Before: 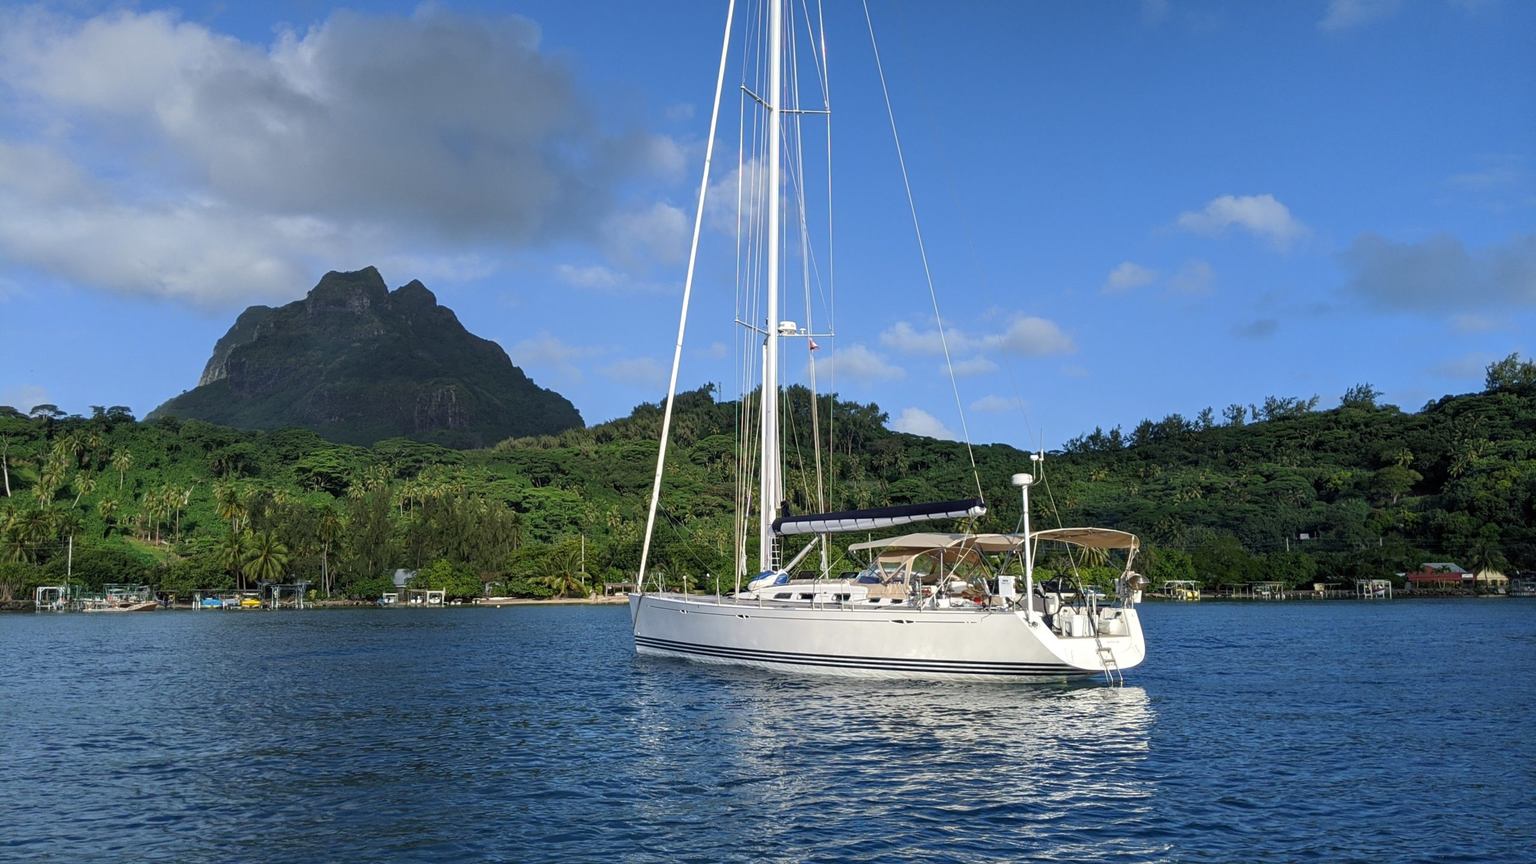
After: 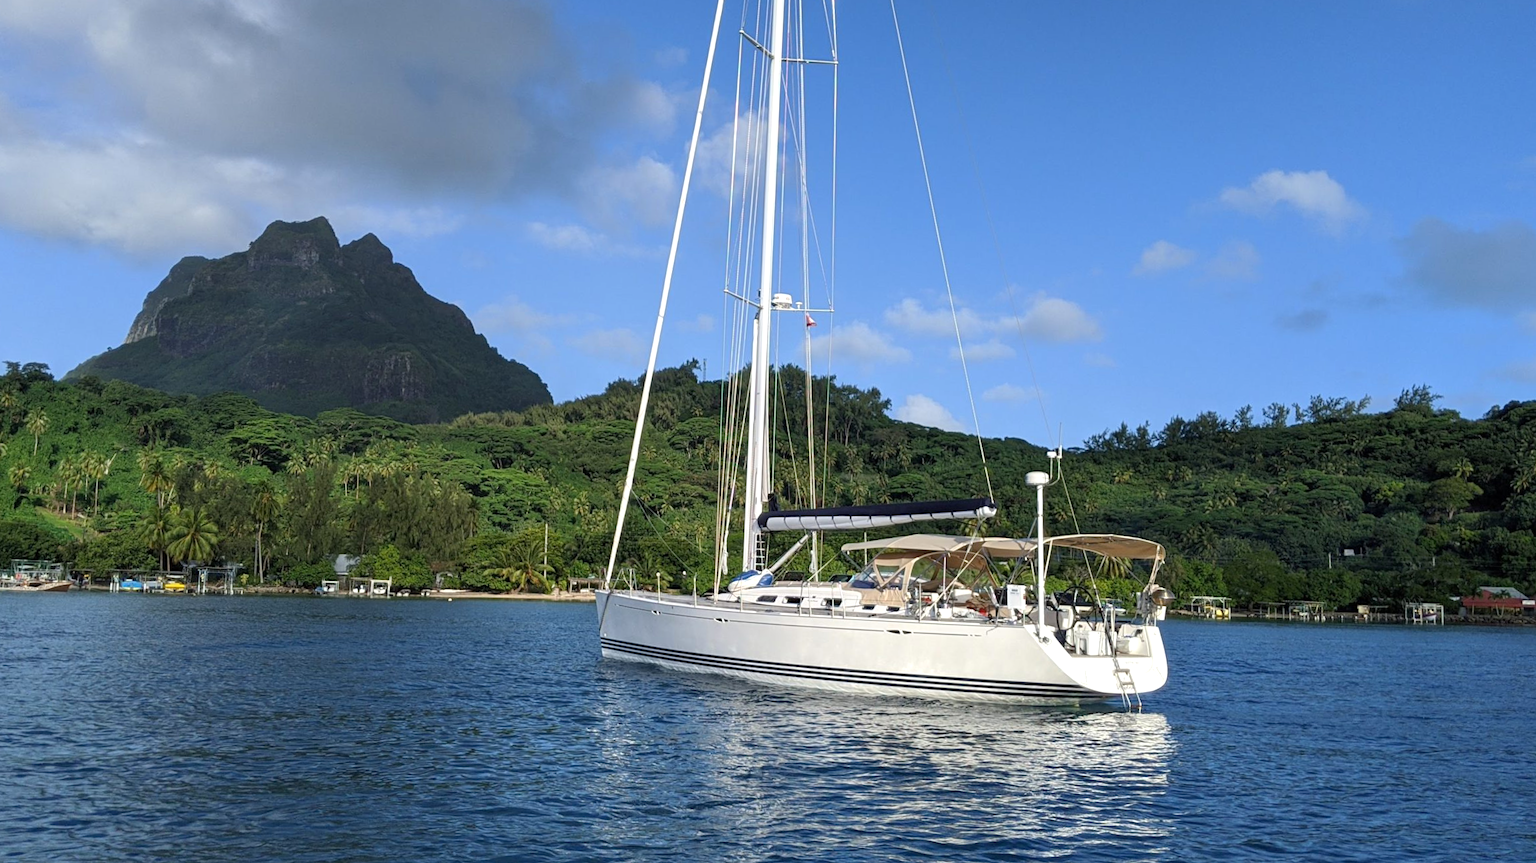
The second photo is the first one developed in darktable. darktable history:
exposure: exposure 0.2 EV, compensate highlight preservation false
crop and rotate: angle -1.96°, left 3.097%, top 4.154%, right 1.586%, bottom 0.529%
